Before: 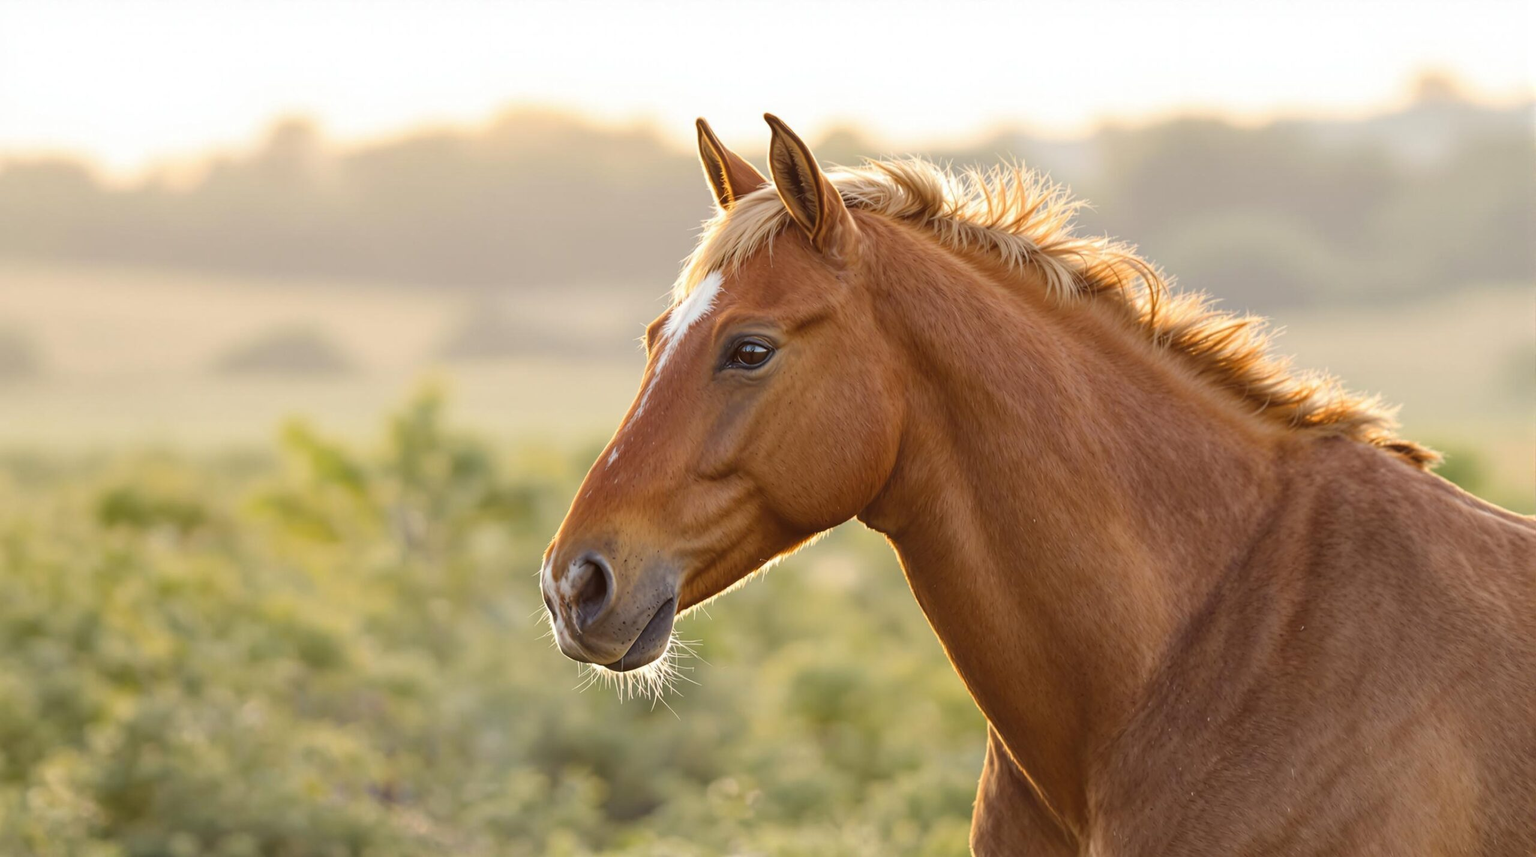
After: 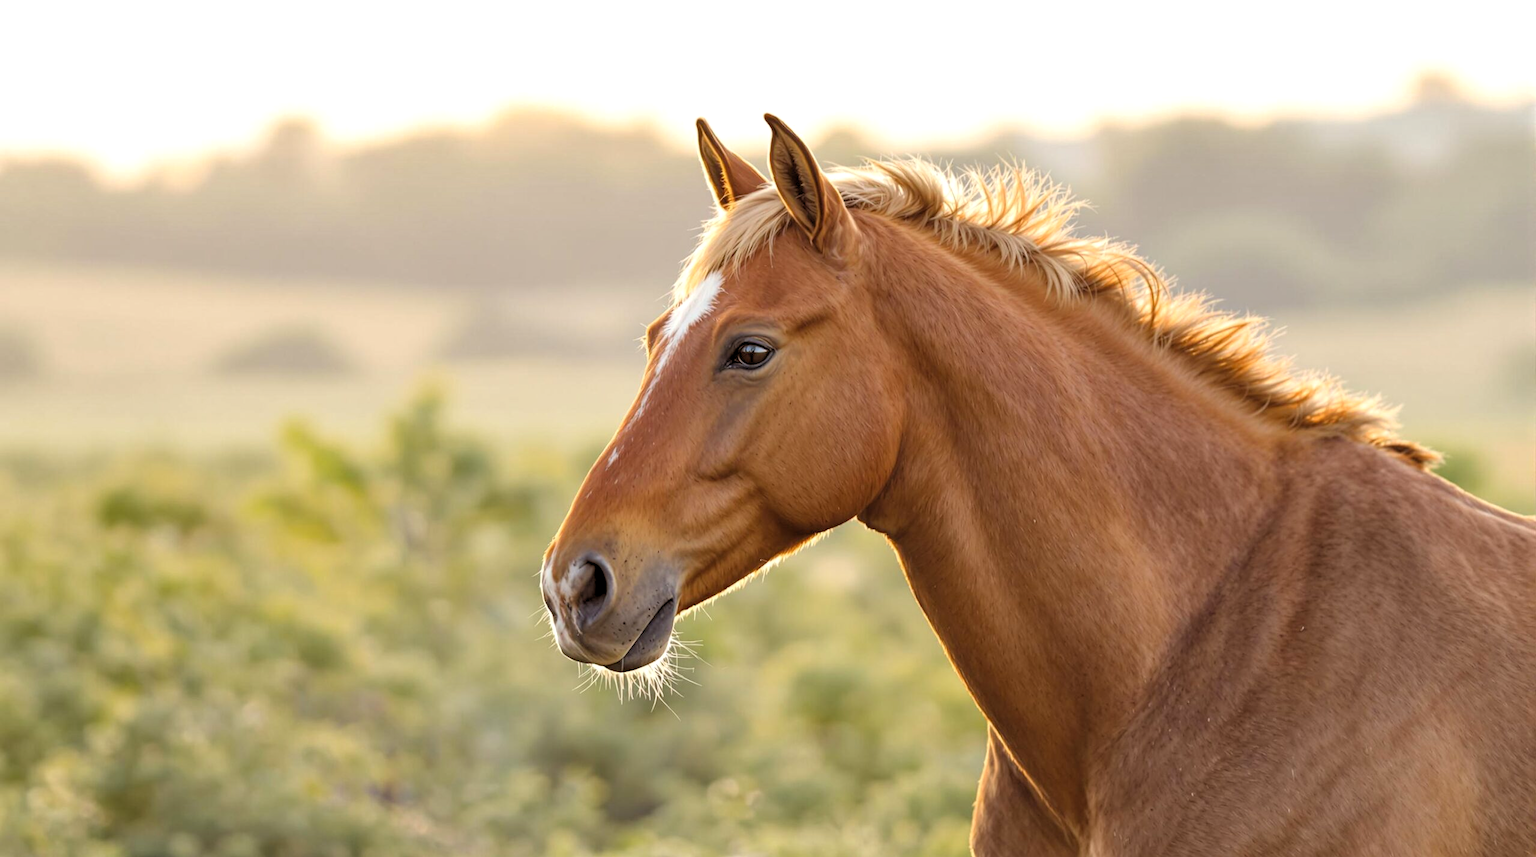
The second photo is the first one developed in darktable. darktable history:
rgb levels: levels [[0.013, 0.434, 0.89], [0, 0.5, 1], [0, 0.5, 1]]
shadows and highlights: shadows 37.27, highlights -28.18, soften with gaussian
